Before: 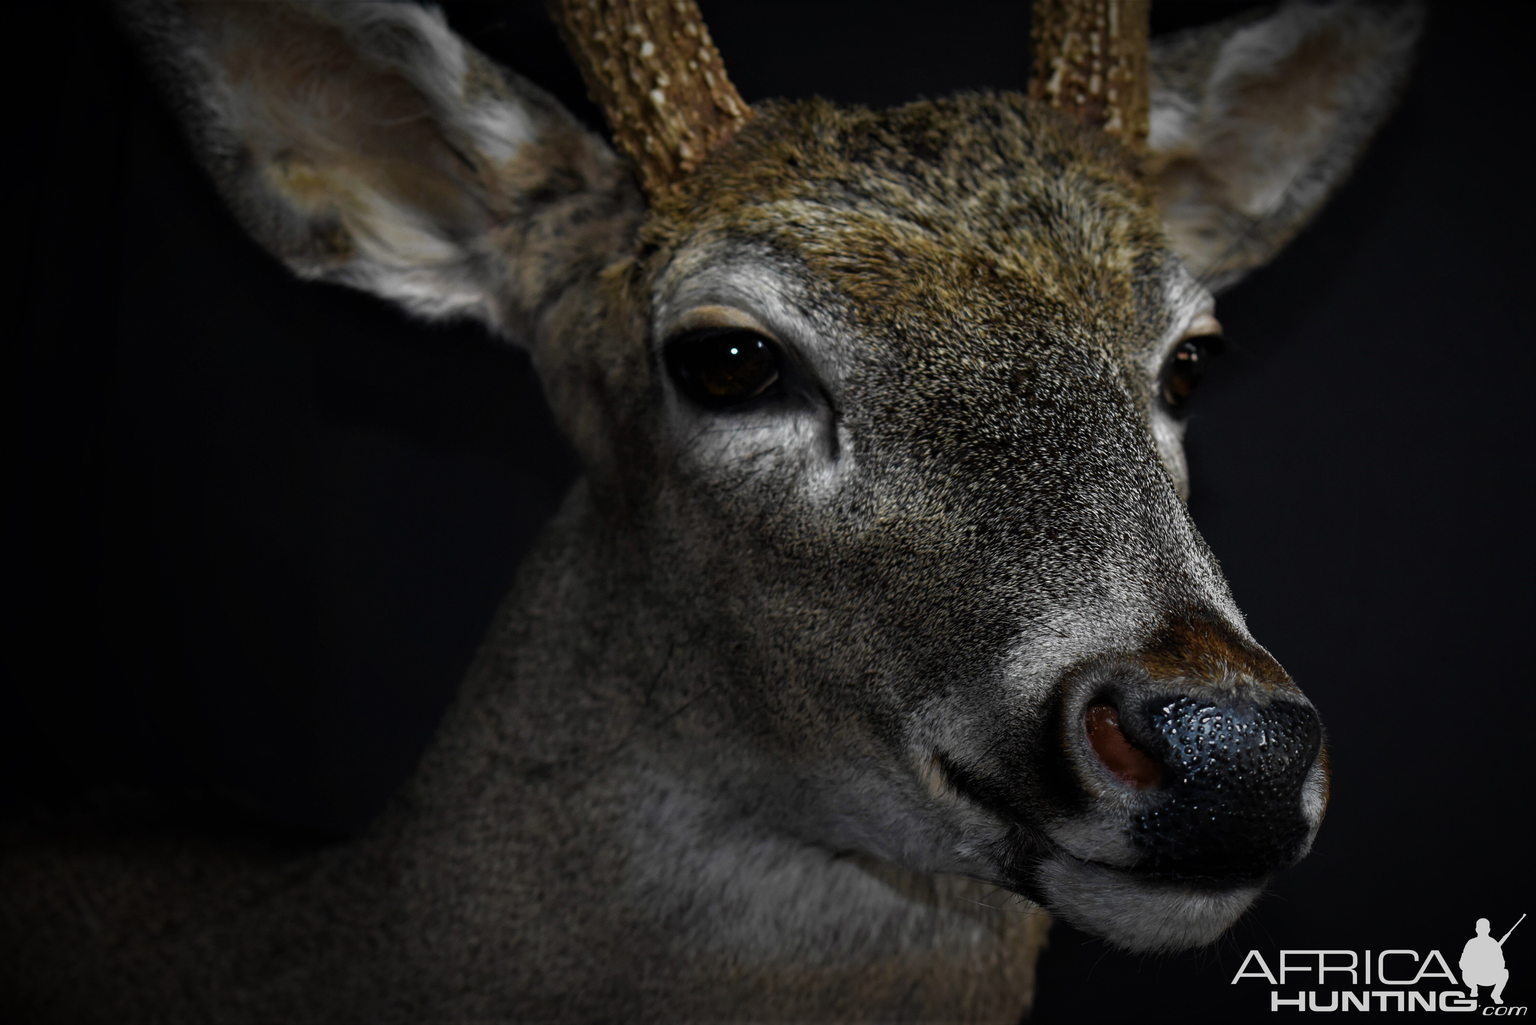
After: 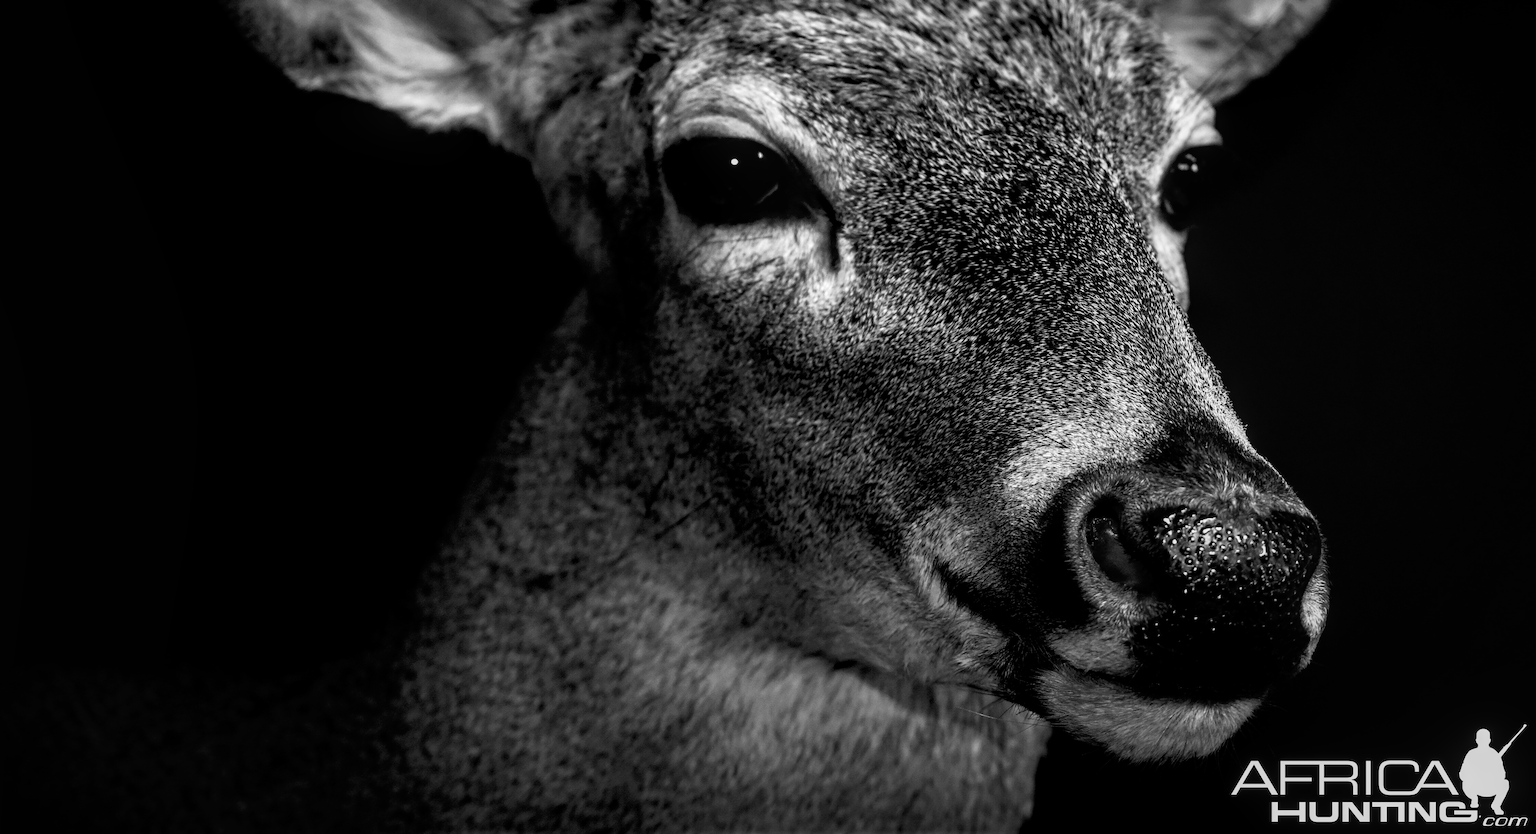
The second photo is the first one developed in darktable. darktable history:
filmic rgb: black relative exposure -5 EV, white relative exposure 3.5 EV, hardness 3.19, contrast 1.3, highlights saturation mix -50%
crop and rotate: top 18.507%
exposure: black level correction 0, exposure 1.1 EV, compensate exposure bias true, compensate highlight preservation false
white balance: red 0.931, blue 1.11
local contrast: on, module defaults
color contrast: green-magenta contrast 0, blue-yellow contrast 0
velvia: on, module defaults
tone curve: curves: ch0 [(0, 0) (0.003, 0.013) (0.011, 0.02) (0.025, 0.037) (0.044, 0.068) (0.069, 0.108) (0.1, 0.138) (0.136, 0.168) (0.177, 0.203) (0.224, 0.241) (0.277, 0.281) (0.335, 0.328) (0.399, 0.382) (0.468, 0.448) (0.543, 0.519) (0.623, 0.603) (0.709, 0.705) (0.801, 0.808) (0.898, 0.903) (1, 1)], preserve colors none
